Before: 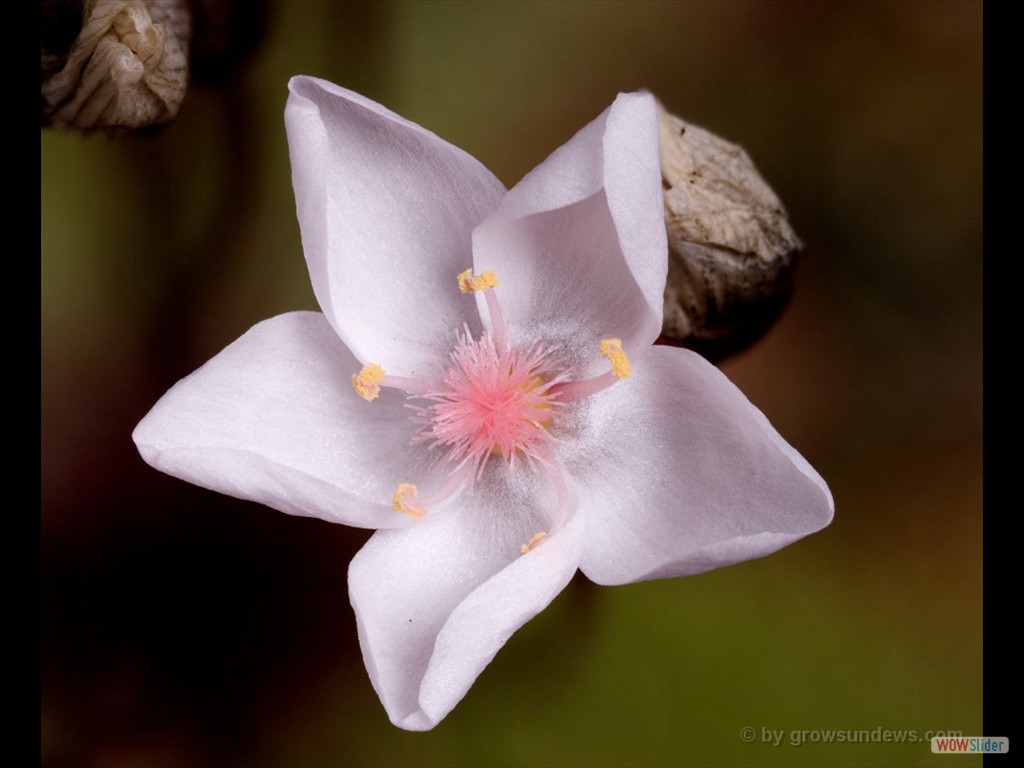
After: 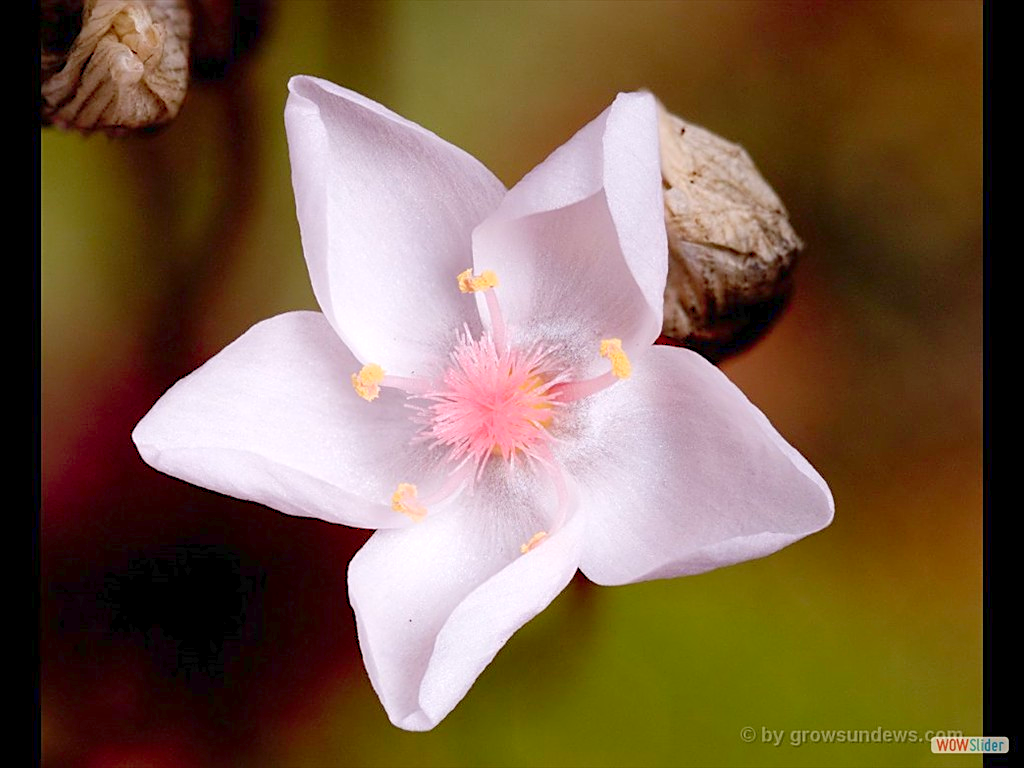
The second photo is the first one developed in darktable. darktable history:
levels: levels [0, 0.397, 0.955]
sharpen: on, module defaults
